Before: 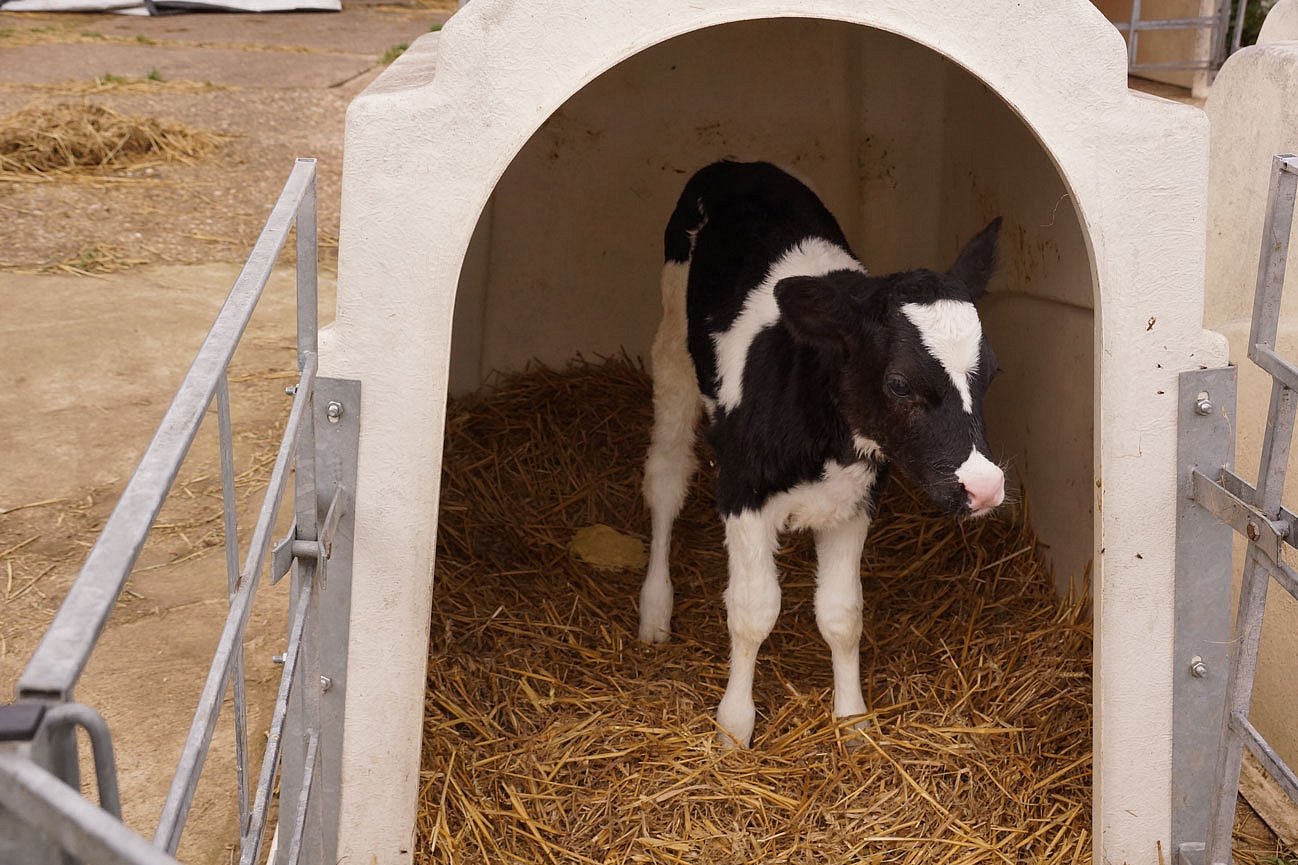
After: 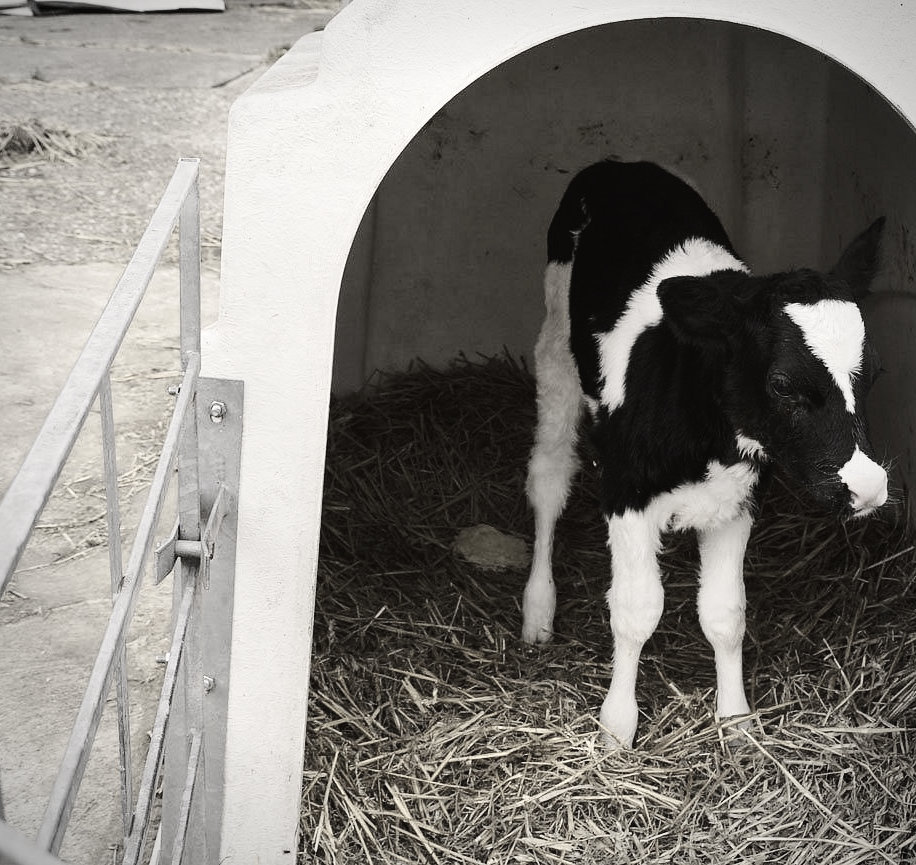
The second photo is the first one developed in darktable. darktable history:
color zones: curves: ch0 [(0.25, 0.667) (0.758, 0.368)]; ch1 [(0.215, 0.245) (0.761, 0.373)]; ch2 [(0.247, 0.554) (0.761, 0.436)]
crop and rotate: left 9.057%, right 20.316%
color correction: highlights b* -0.046, saturation 0.276
vignetting: fall-off start 81.57%, fall-off radius 62.35%, automatic ratio true, width/height ratio 1.422, unbound false
tone curve: curves: ch0 [(0.003, 0.023) (0.071, 0.052) (0.236, 0.197) (0.466, 0.557) (0.631, 0.764) (0.806, 0.906) (1, 1)]; ch1 [(0, 0) (0.262, 0.227) (0.417, 0.386) (0.469, 0.467) (0.502, 0.51) (0.528, 0.521) (0.573, 0.555) (0.605, 0.621) (0.644, 0.671) (0.686, 0.728) (0.994, 0.987)]; ch2 [(0, 0) (0.262, 0.188) (0.385, 0.353) (0.427, 0.424) (0.495, 0.502) (0.531, 0.555) (0.583, 0.632) (0.644, 0.748) (1, 1)], color space Lab, independent channels, preserve colors none
